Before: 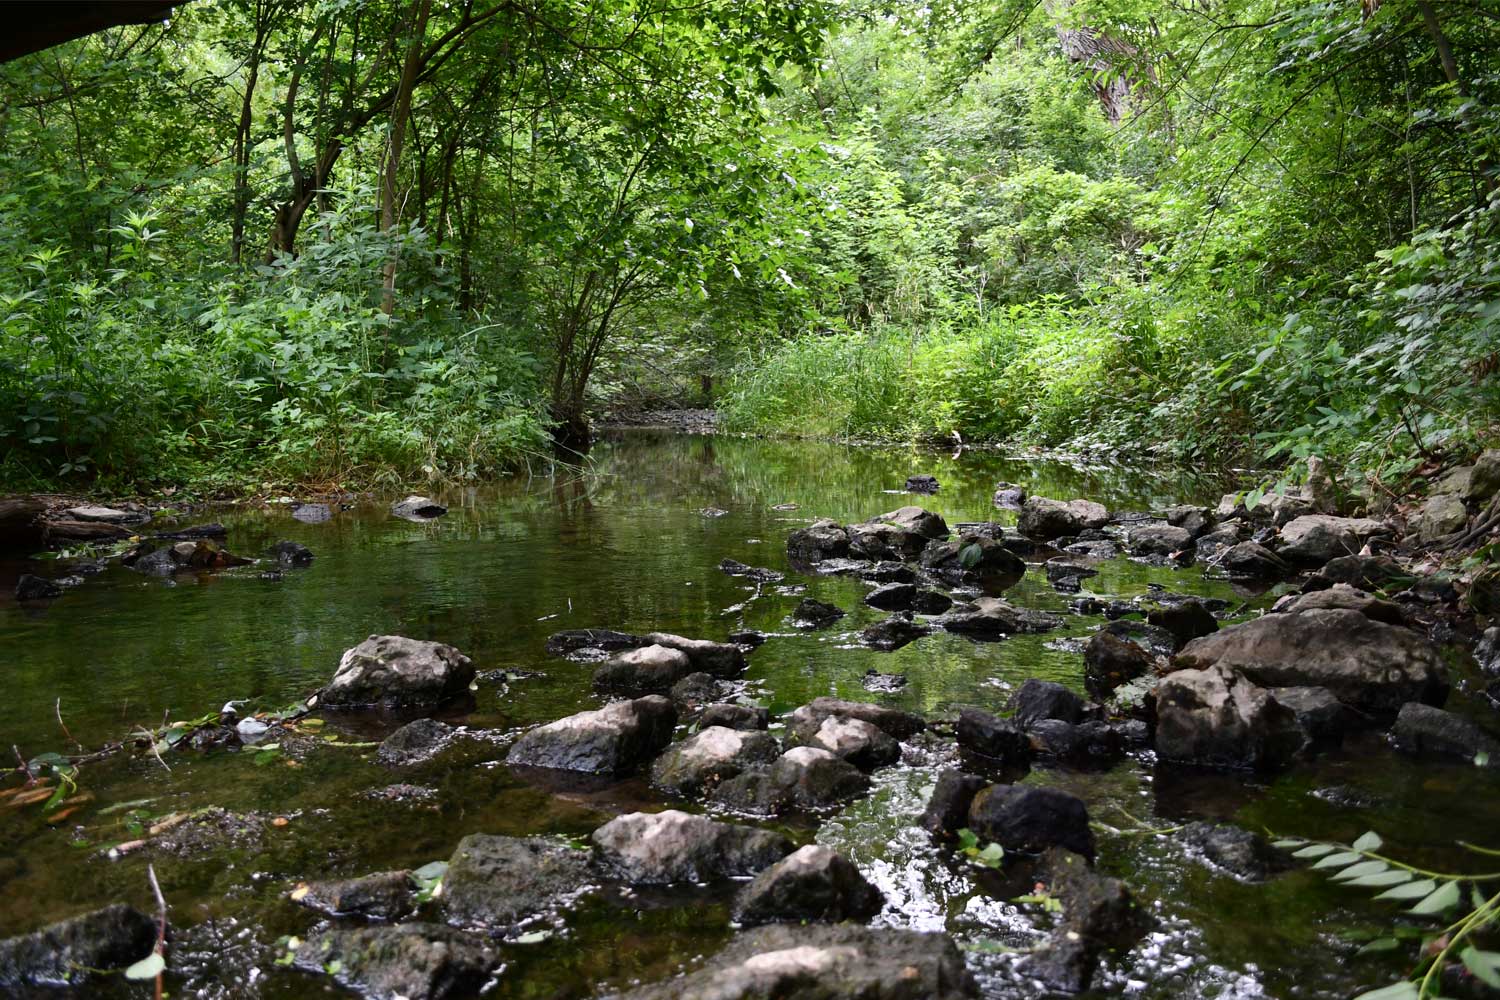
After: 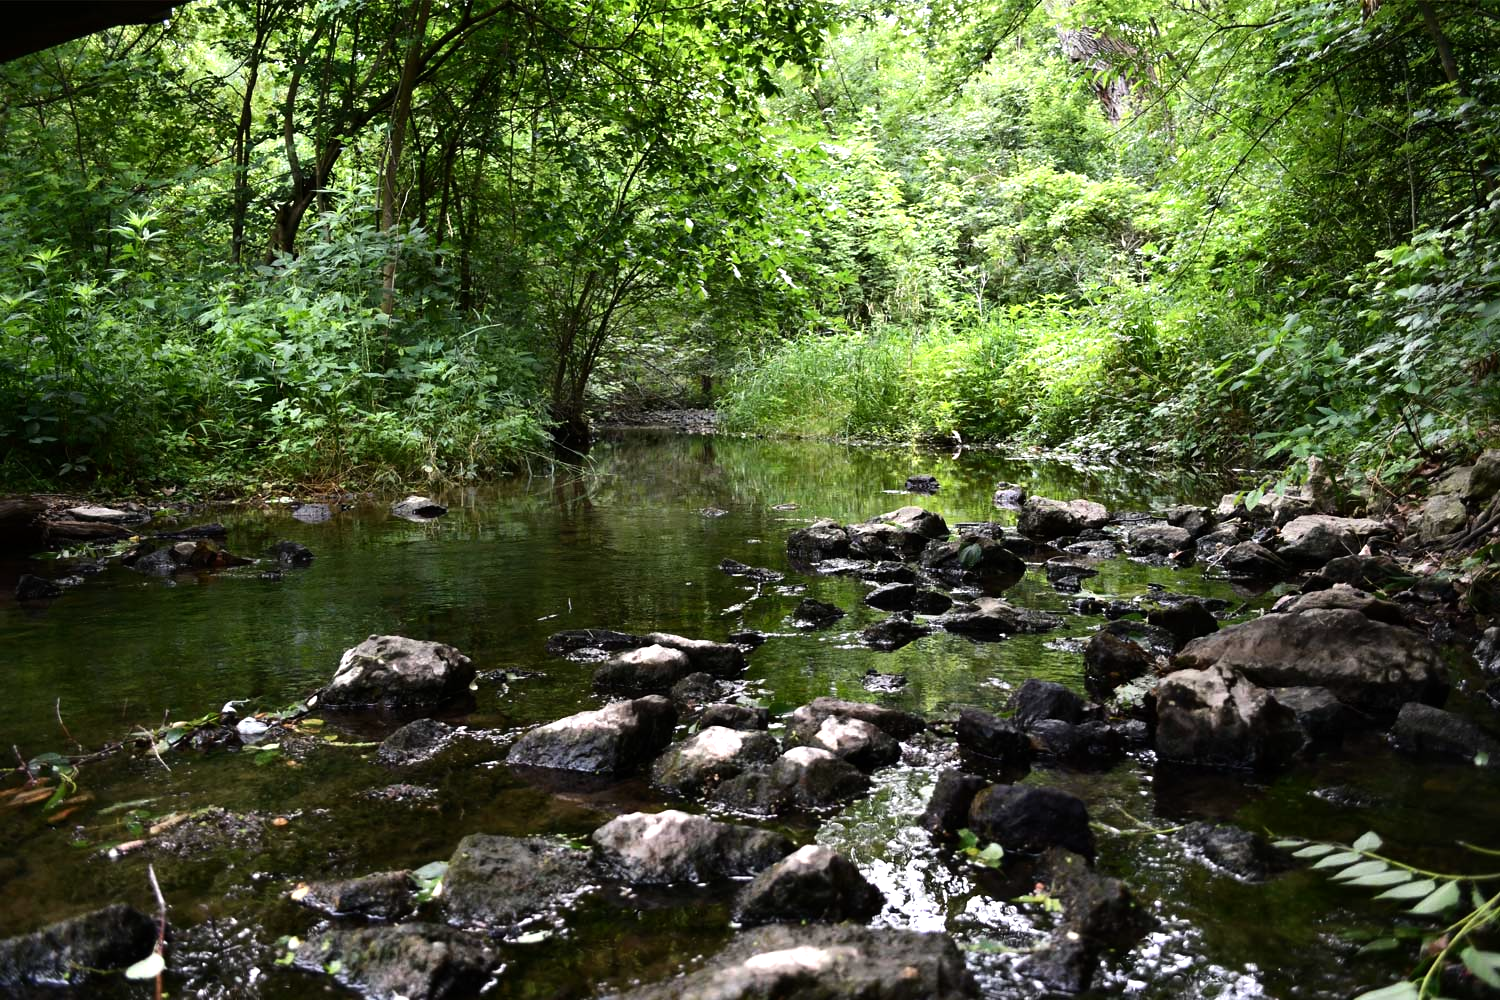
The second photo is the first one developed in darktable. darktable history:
tone equalizer: -8 EV -0.748 EV, -7 EV -0.715 EV, -6 EV -0.582 EV, -5 EV -0.421 EV, -3 EV 0.374 EV, -2 EV 0.6 EV, -1 EV 0.678 EV, +0 EV 0.739 EV, smoothing diameter 2.22%, edges refinement/feathering 15.43, mask exposure compensation -1.57 EV, filter diffusion 5
